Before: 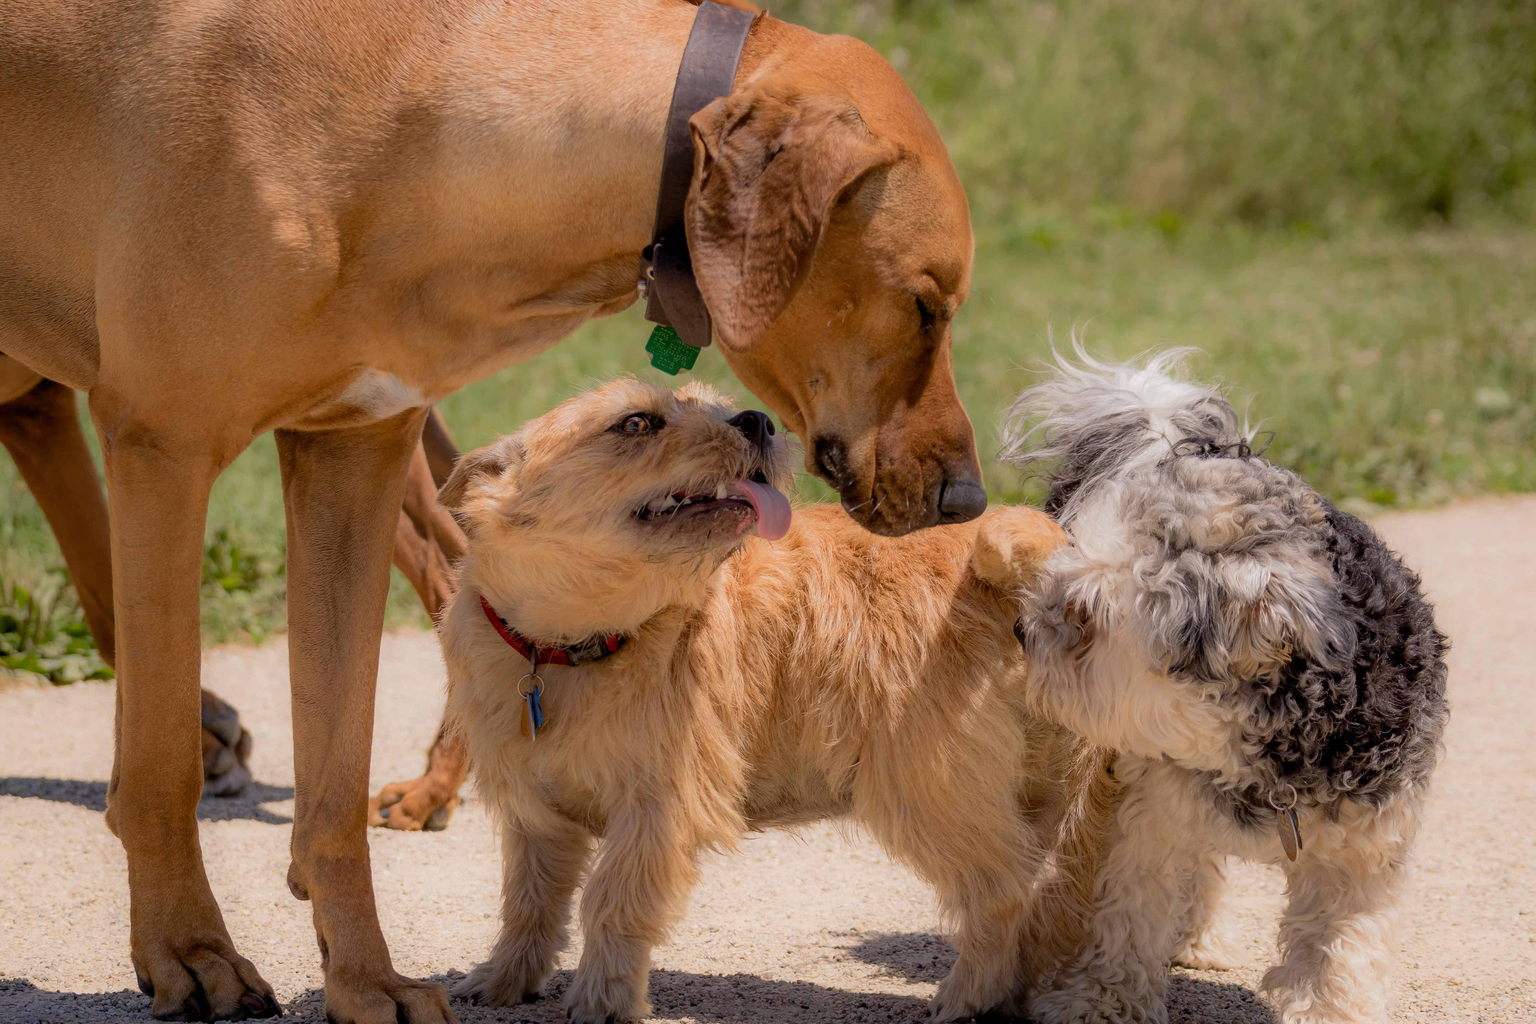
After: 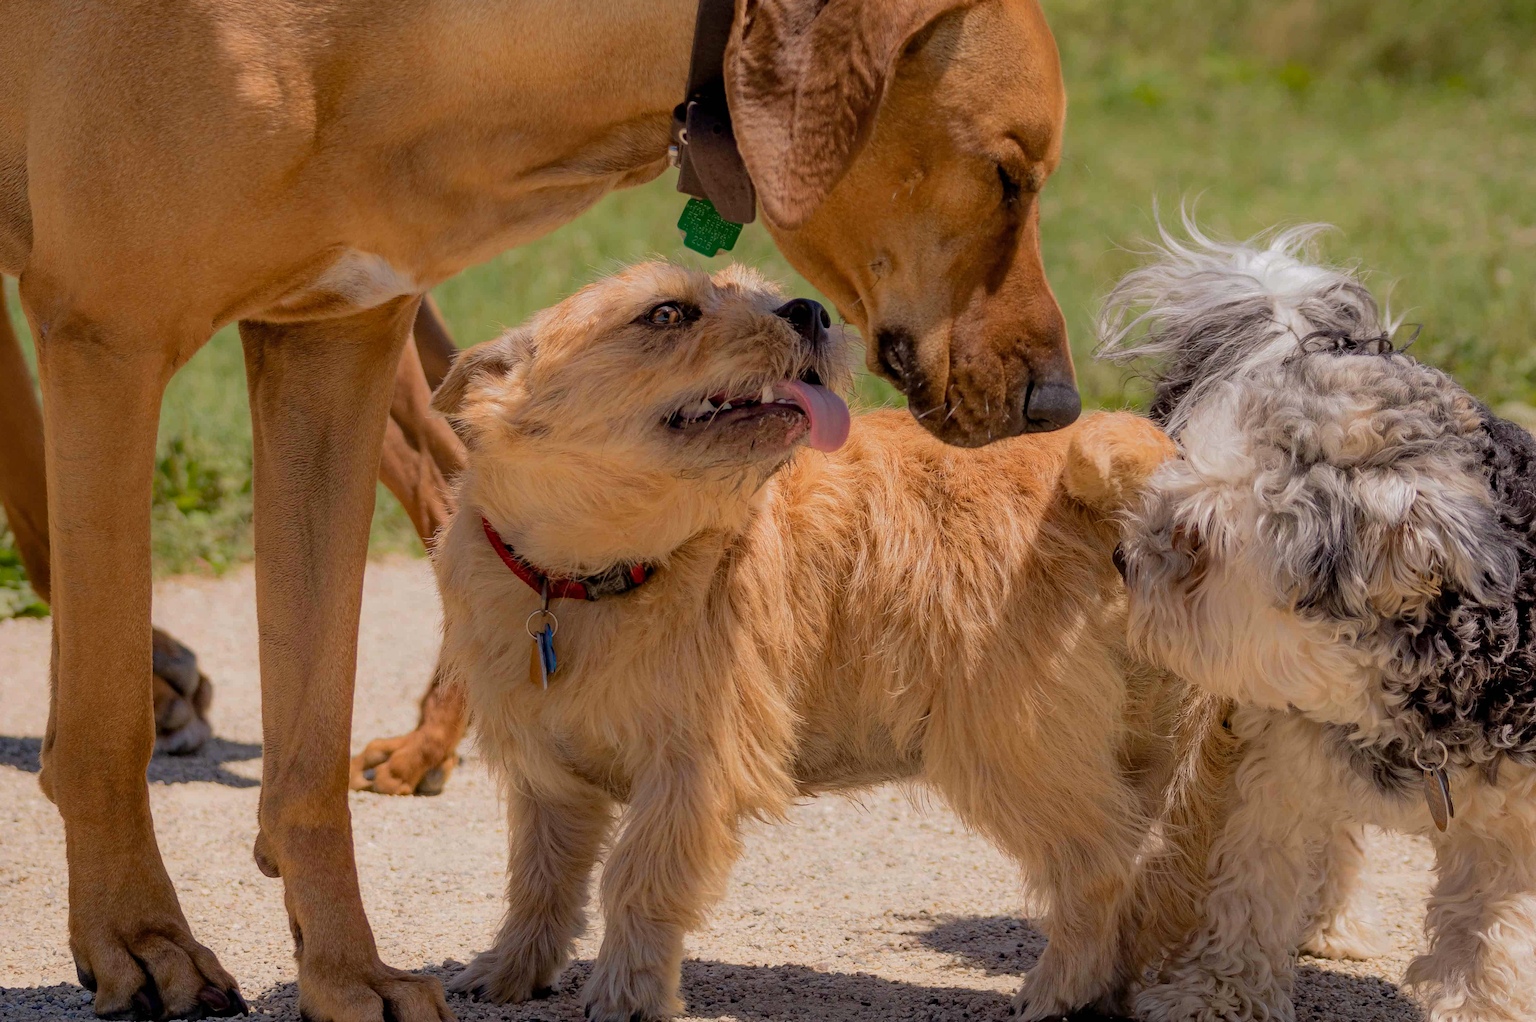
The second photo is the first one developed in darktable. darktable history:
crop and rotate: left 4.745%, top 15.473%, right 10.655%
haze removal: adaptive false
shadows and highlights: shadows 43.85, white point adjustment -1.47, soften with gaussian
